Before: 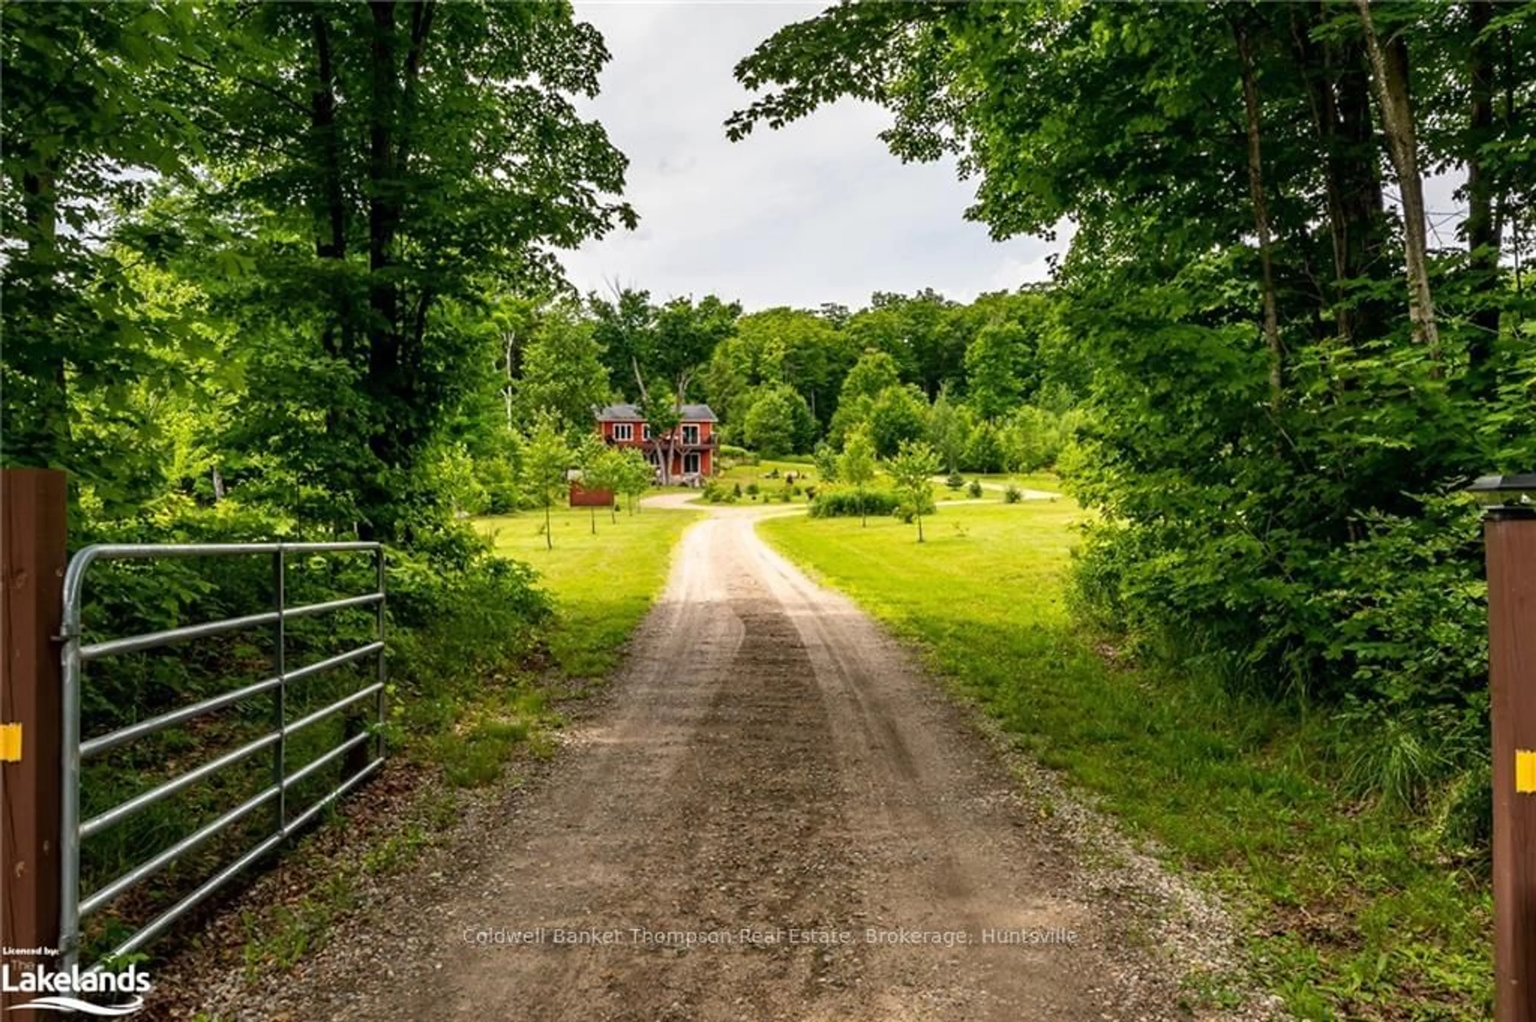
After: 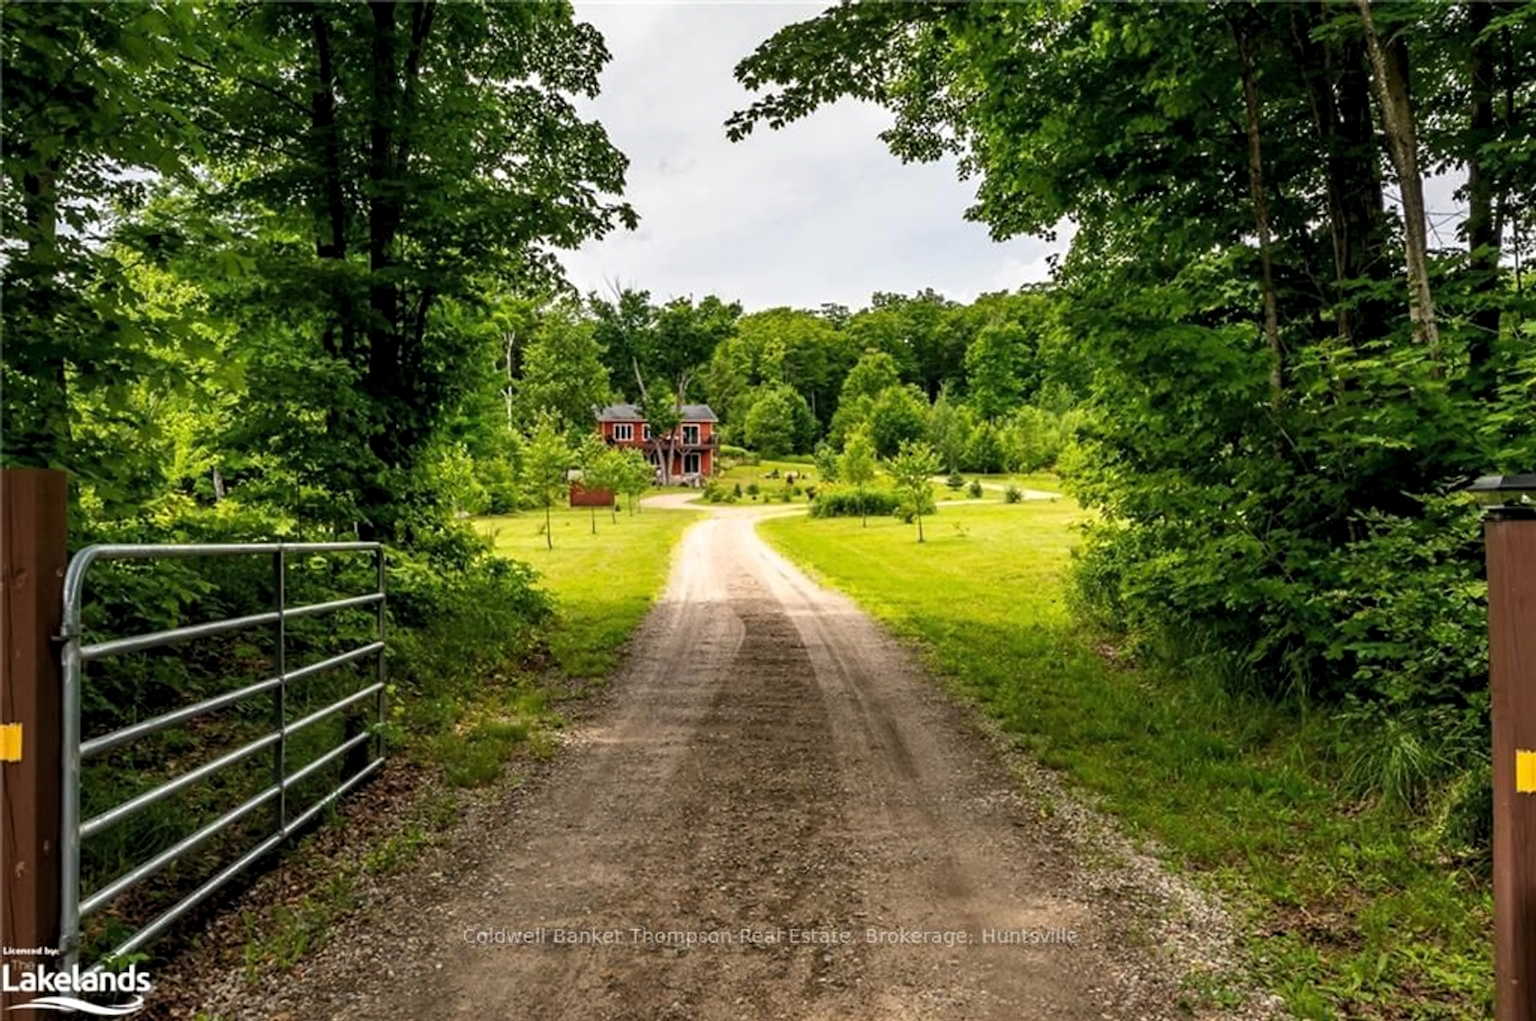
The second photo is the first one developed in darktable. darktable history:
levels: white 99.93%, levels [0.026, 0.507, 0.987]
color correction: highlights b* -0.048
